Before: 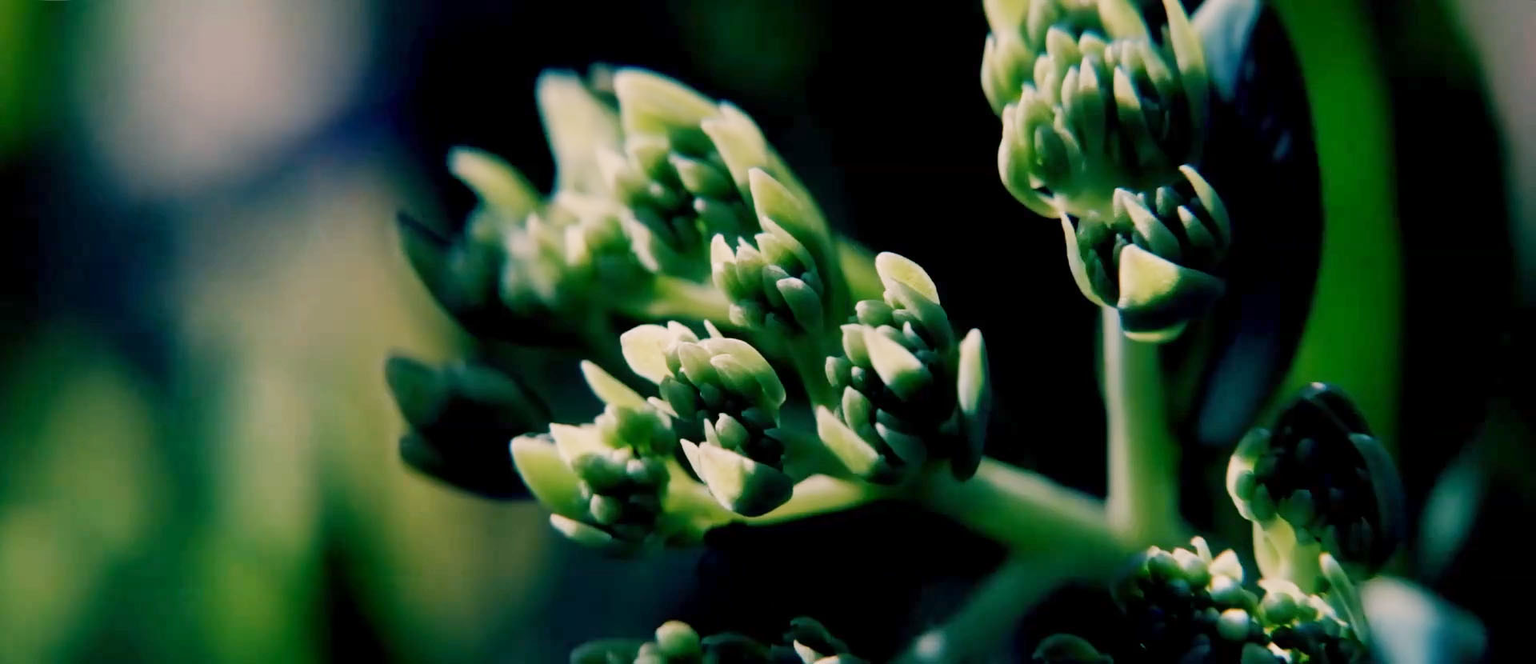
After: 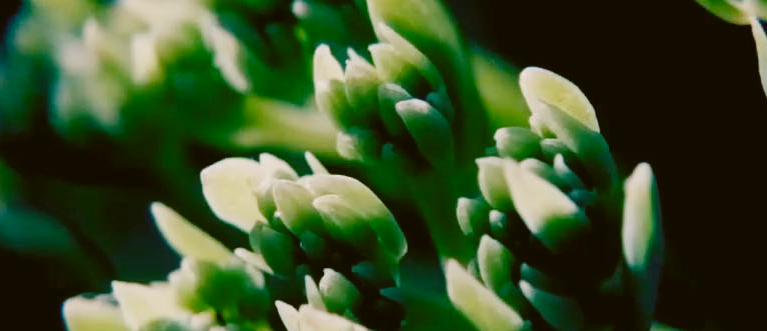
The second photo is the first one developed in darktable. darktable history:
color balance: lift [1.004, 1.002, 1.002, 0.998], gamma [1, 1.007, 1.002, 0.993], gain [1, 0.977, 1.013, 1.023], contrast -3.64%
color balance rgb: perceptual saturation grading › global saturation 20%, perceptual saturation grading › highlights -25%, perceptual saturation grading › shadows 25%
crop: left 30%, top 30%, right 30%, bottom 30%
